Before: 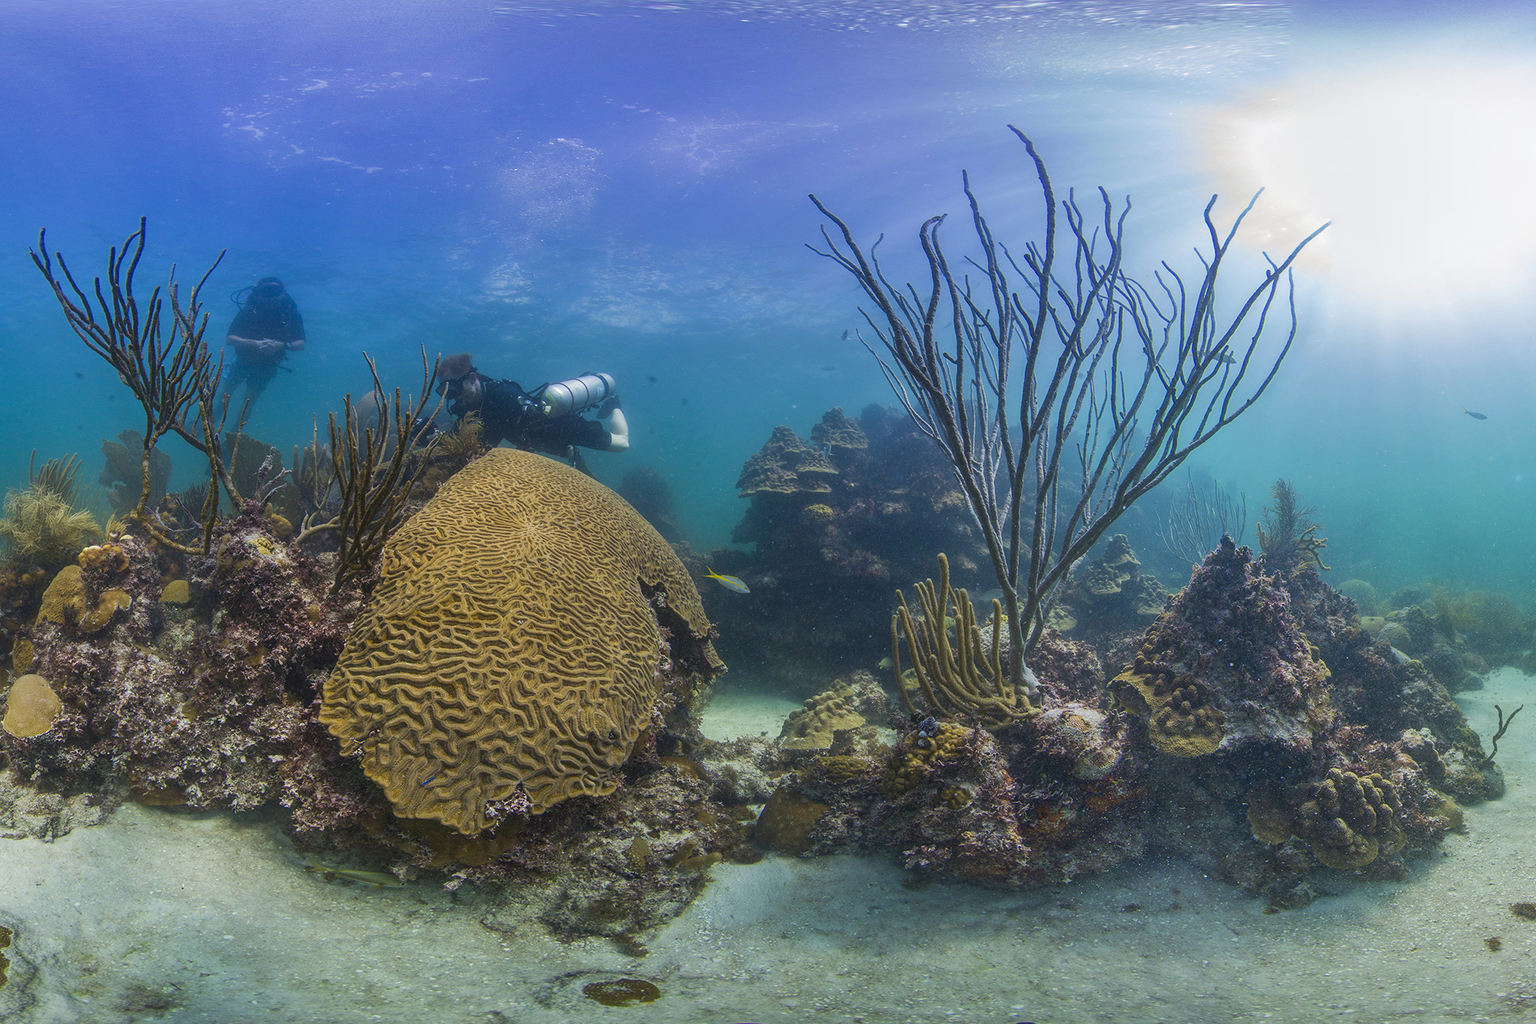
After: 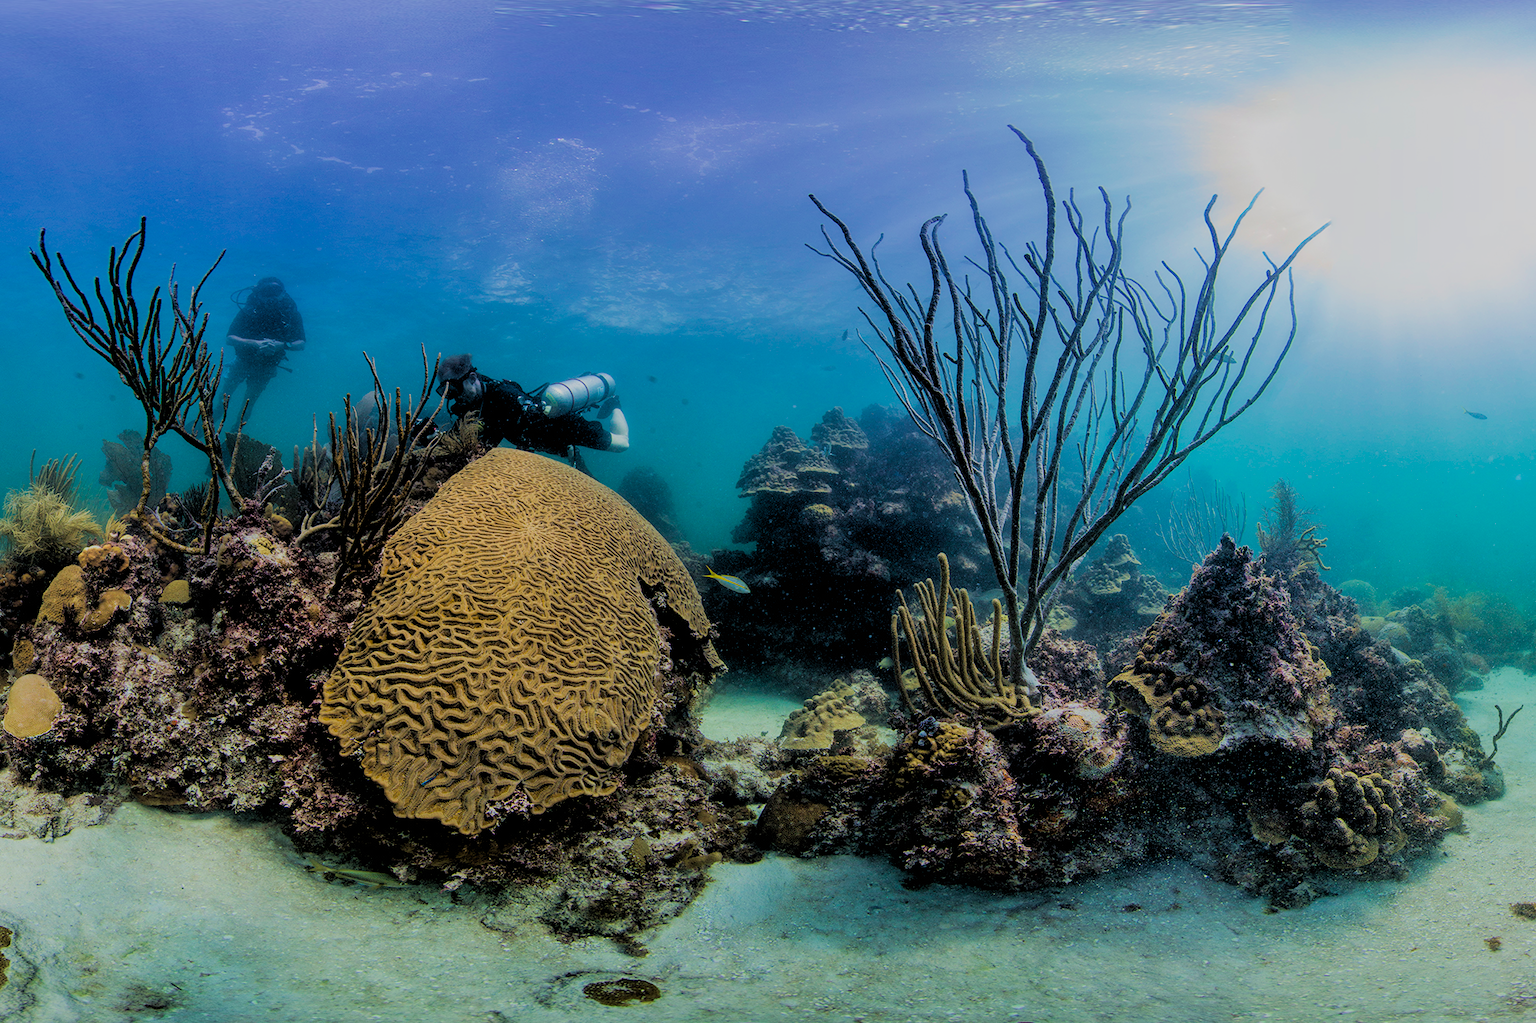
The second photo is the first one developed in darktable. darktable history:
rgb levels: levels [[0.029, 0.461, 0.922], [0, 0.5, 1], [0, 0.5, 1]]
filmic rgb: black relative exposure -7.15 EV, white relative exposure 5.36 EV, hardness 3.02
velvia: on, module defaults
